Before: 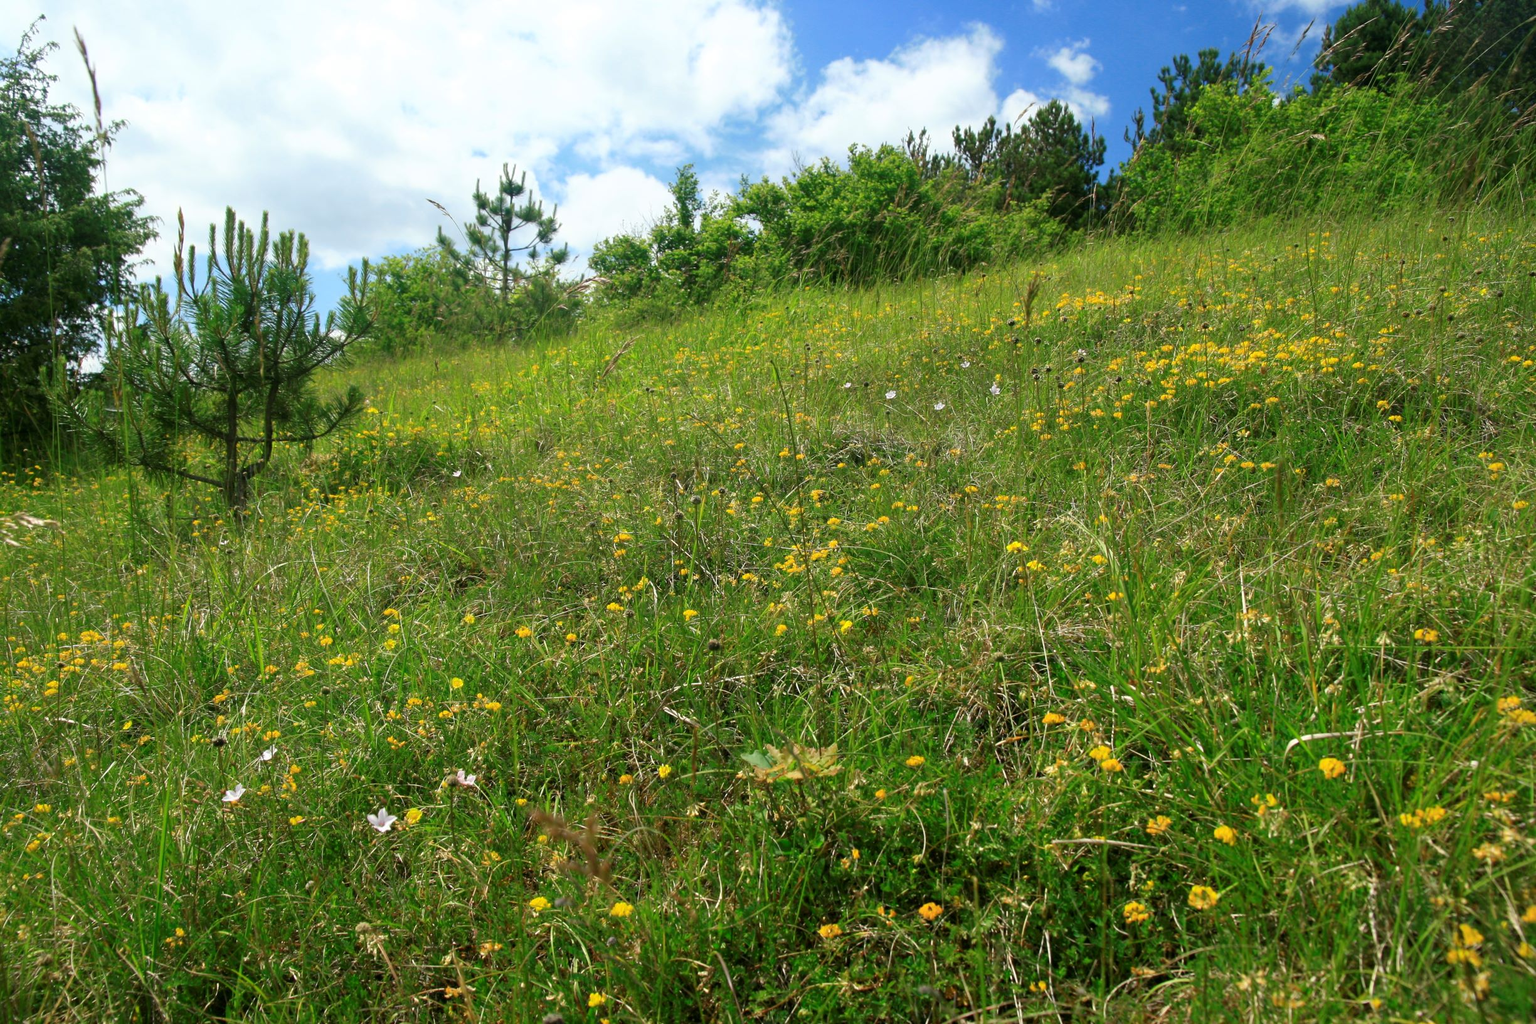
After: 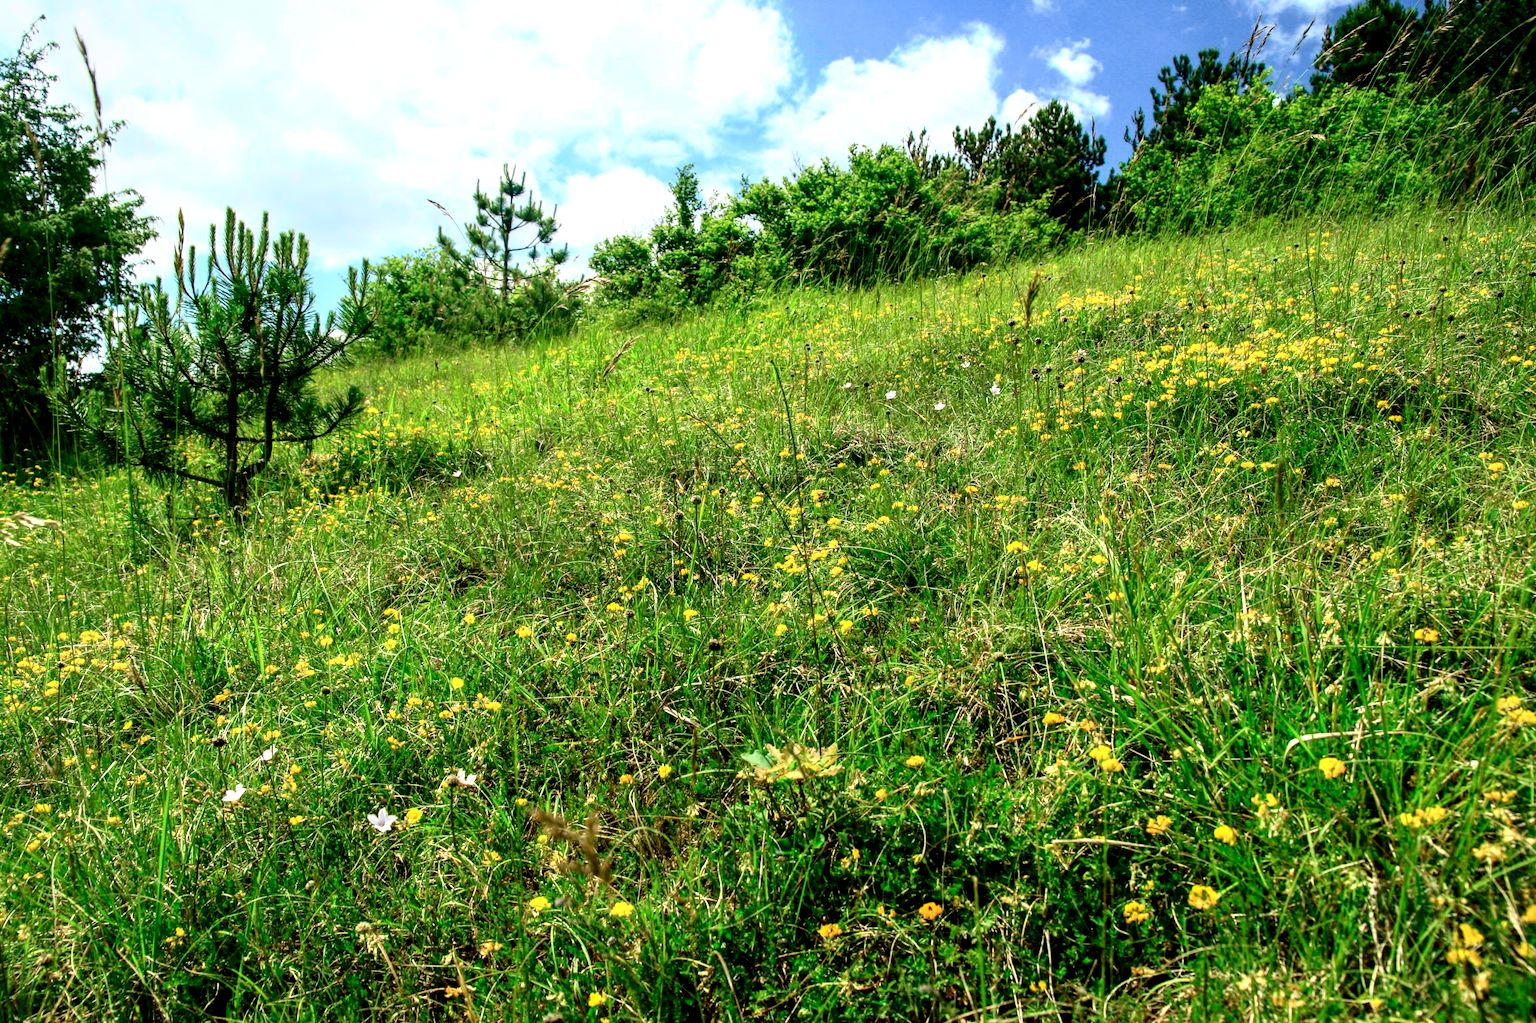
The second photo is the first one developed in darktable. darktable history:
tone curve: curves: ch0 [(0, 0.011) (0.053, 0.026) (0.174, 0.115) (0.398, 0.444) (0.673, 0.775) (0.829, 0.906) (0.991, 0.981)]; ch1 [(0, 0) (0.276, 0.206) (0.409, 0.383) (0.473, 0.458) (0.492, 0.499) (0.521, 0.502) (0.546, 0.543) (0.585, 0.617) (0.659, 0.686) (0.78, 0.8) (1, 1)]; ch2 [(0, 0) (0.438, 0.449) (0.473, 0.469) (0.503, 0.5) (0.523, 0.538) (0.562, 0.598) (0.612, 0.635) (0.695, 0.713) (1, 1)], color space Lab, independent channels, preserve colors none
local contrast: highlights 60%, shadows 60%, detail 160%
color contrast: green-magenta contrast 1.1, blue-yellow contrast 1.1, unbound 0
